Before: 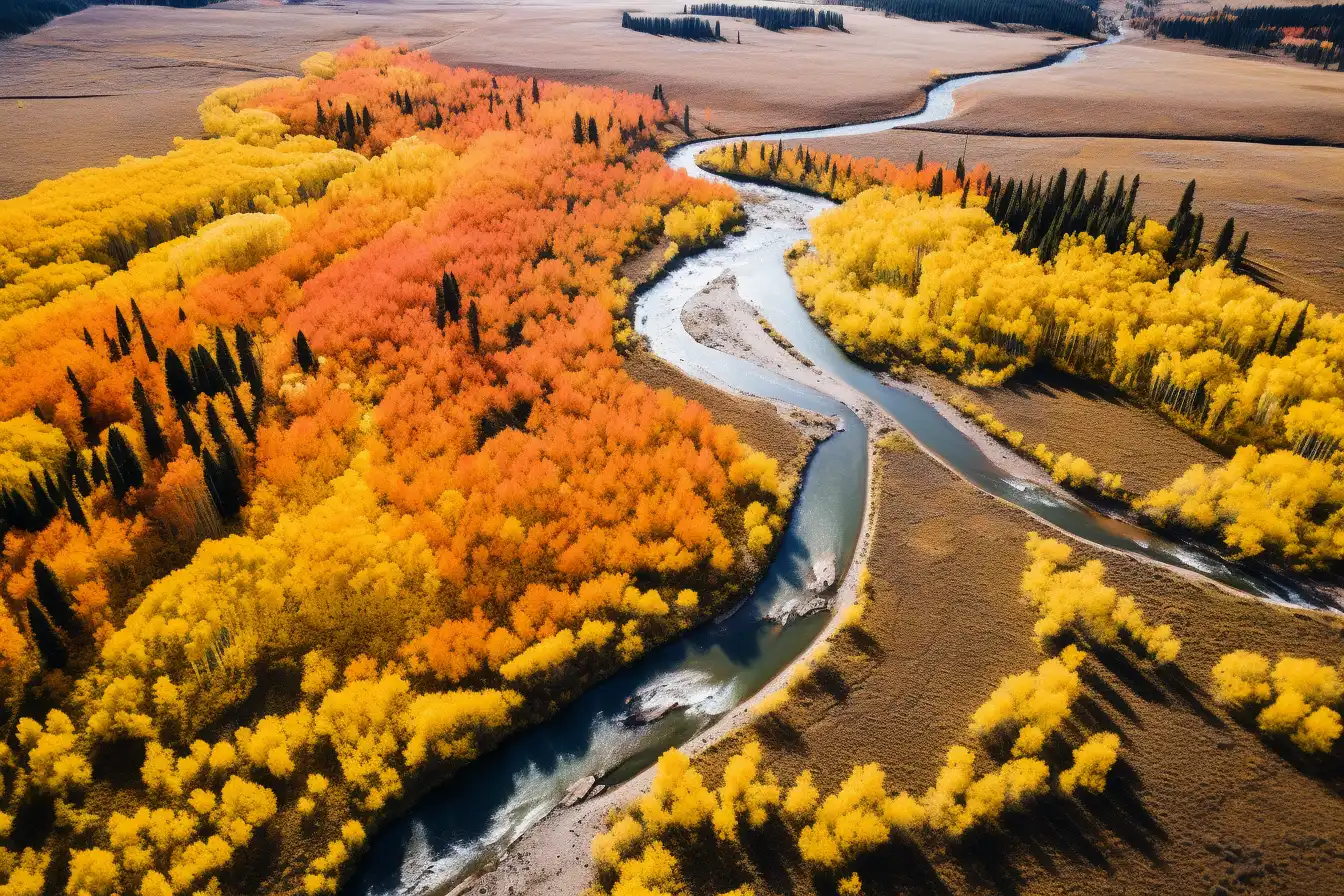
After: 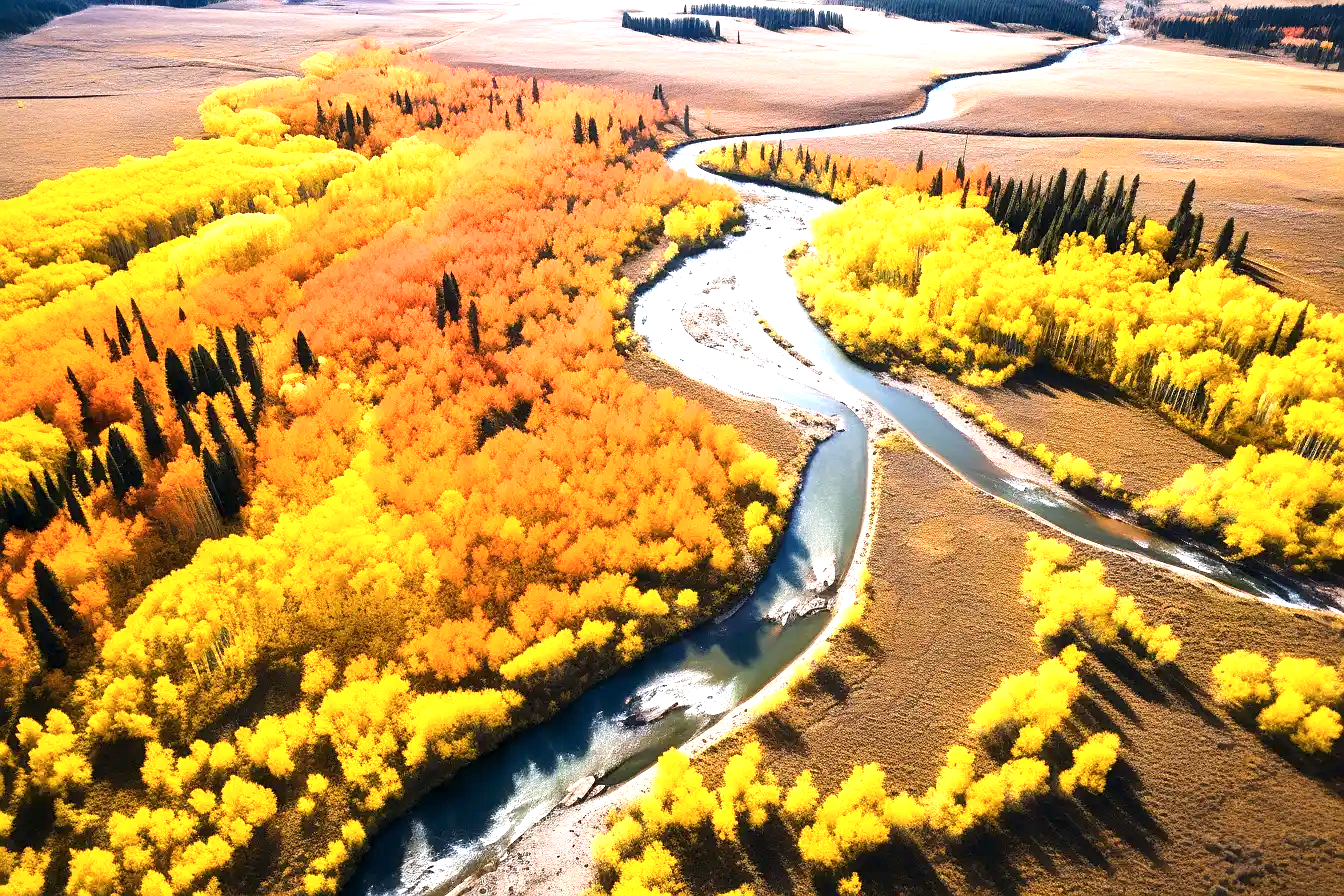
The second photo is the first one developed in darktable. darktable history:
sharpen: amount 0.215
exposure: black level correction 0.001, exposure 1.128 EV, compensate exposure bias true, compensate highlight preservation false
color balance rgb: perceptual saturation grading › global saturation 0.253%
